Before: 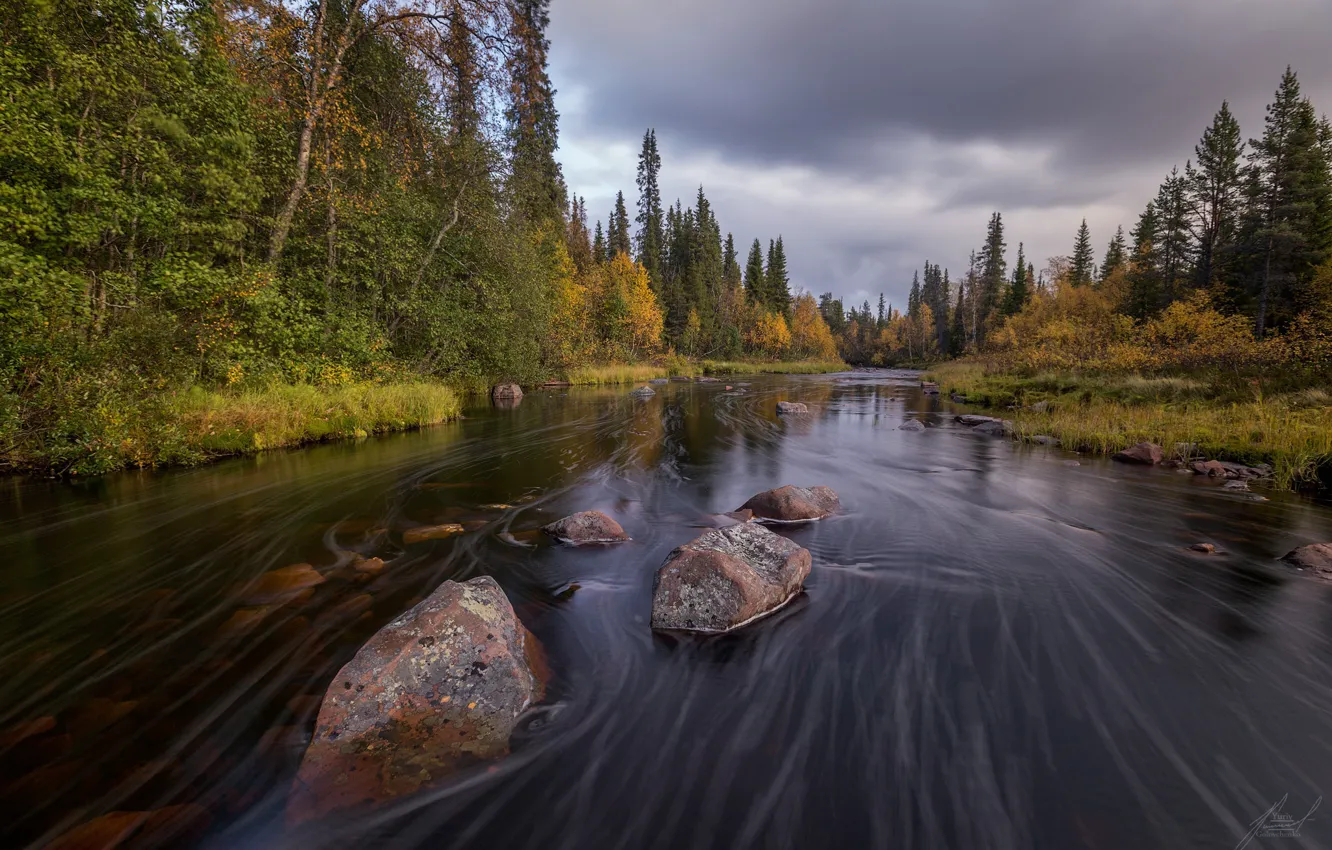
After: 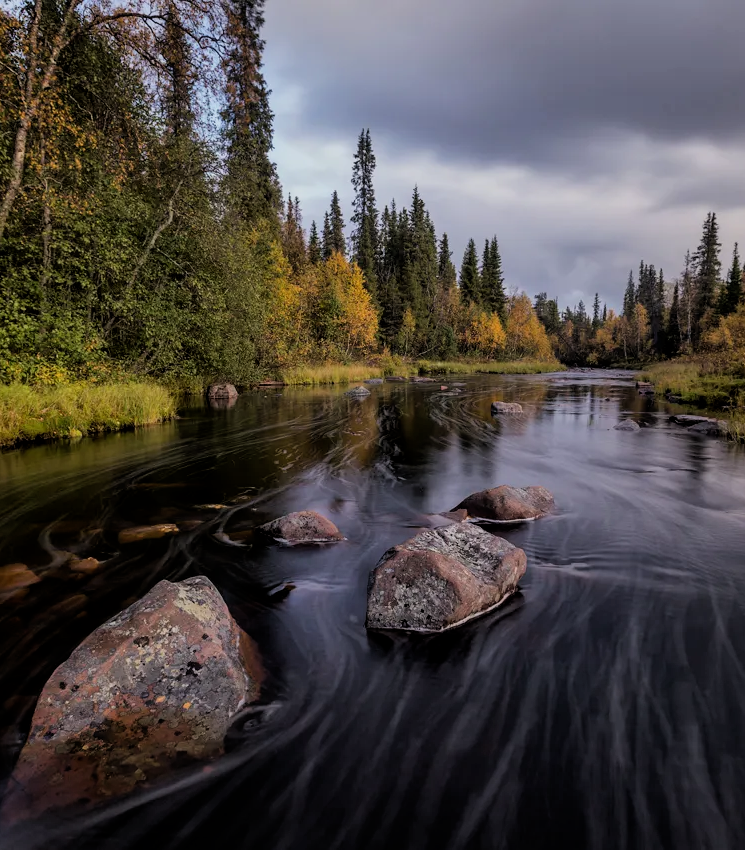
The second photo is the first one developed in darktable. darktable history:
filmic rgb: black relative exposure -7.73 EV, white relative exposure 4.43 EV, threshold 2.96 EV, hardness 3.76, latitude 49.74%, contrast 1.101, color science v6 (2022), enable highlight reconstruction true
local contrast: mode bilateral grid, contrast 14, coarseness 36, detail 105%, midtone range 0.2
crop: left 21.413%, right 22.643%
